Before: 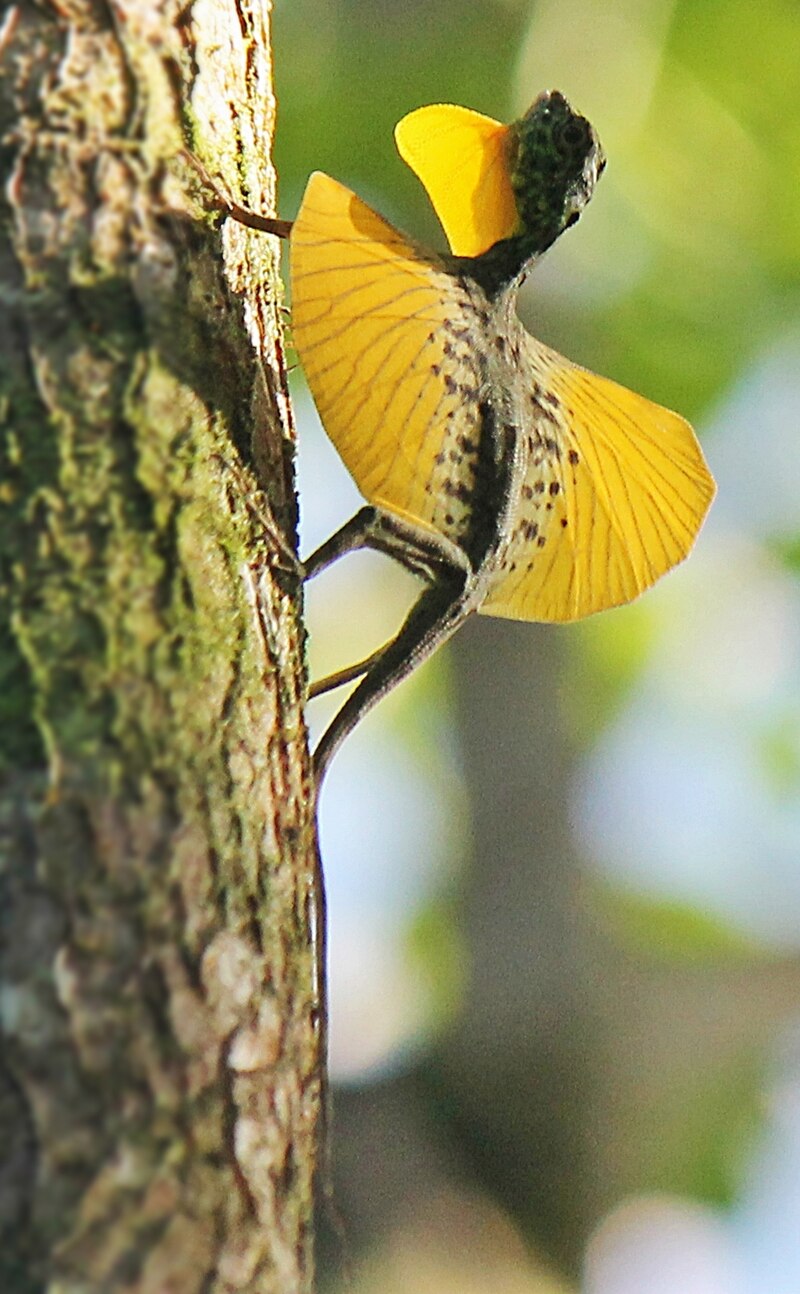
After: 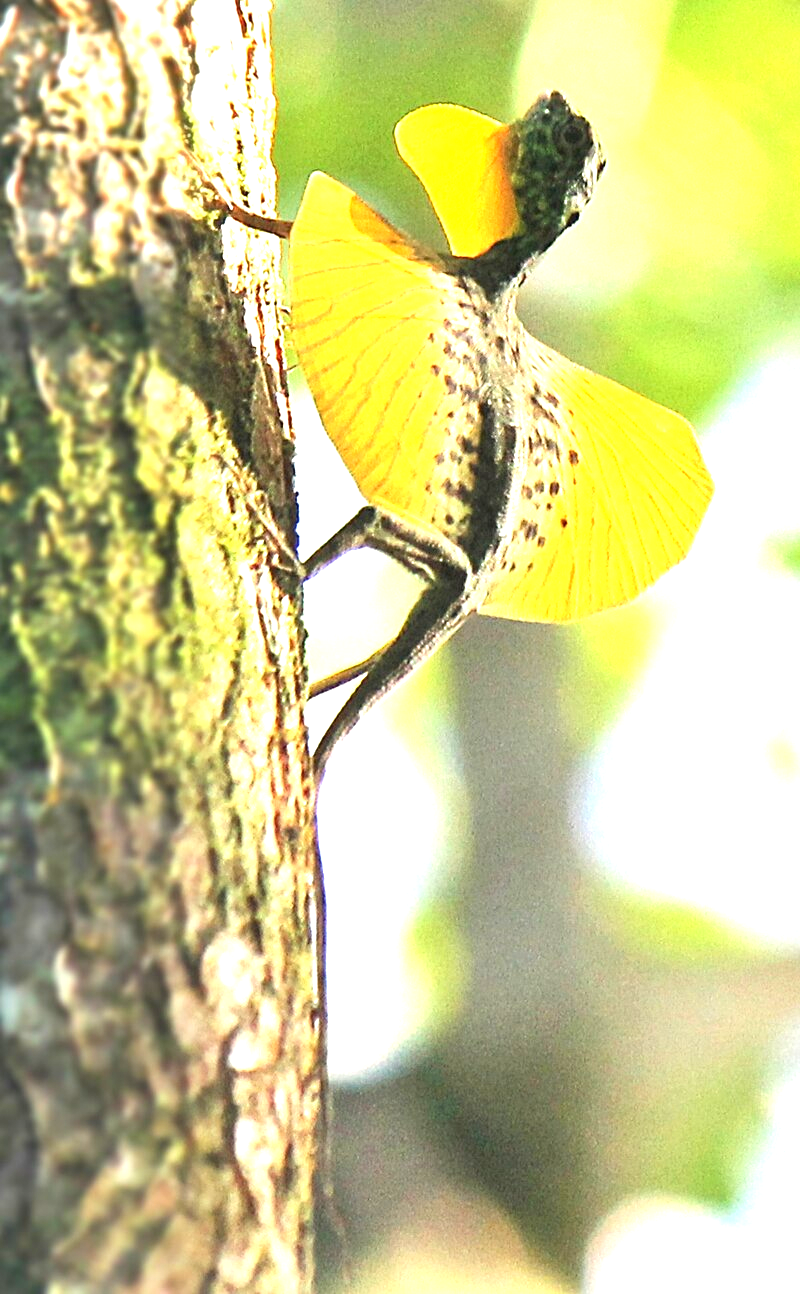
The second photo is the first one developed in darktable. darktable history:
exposure: black level correction 0, exposure 1.473 EV, compensate highlight preservation false
